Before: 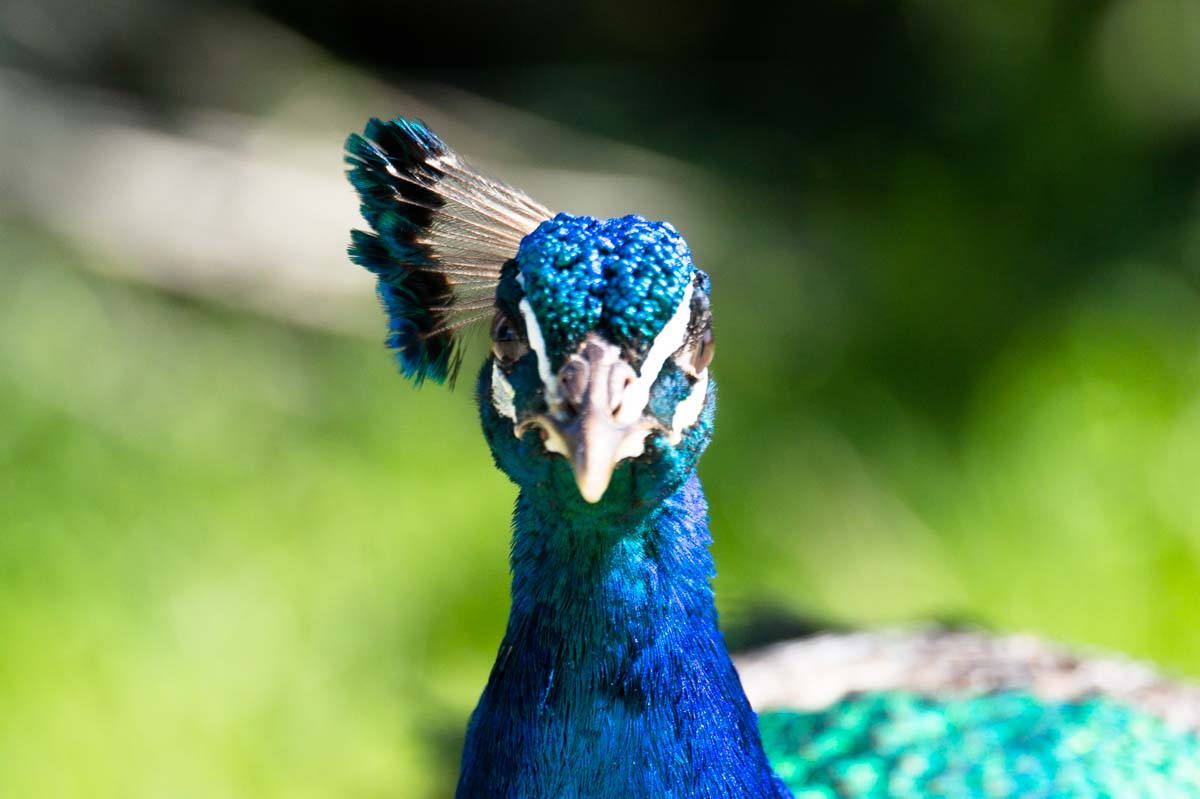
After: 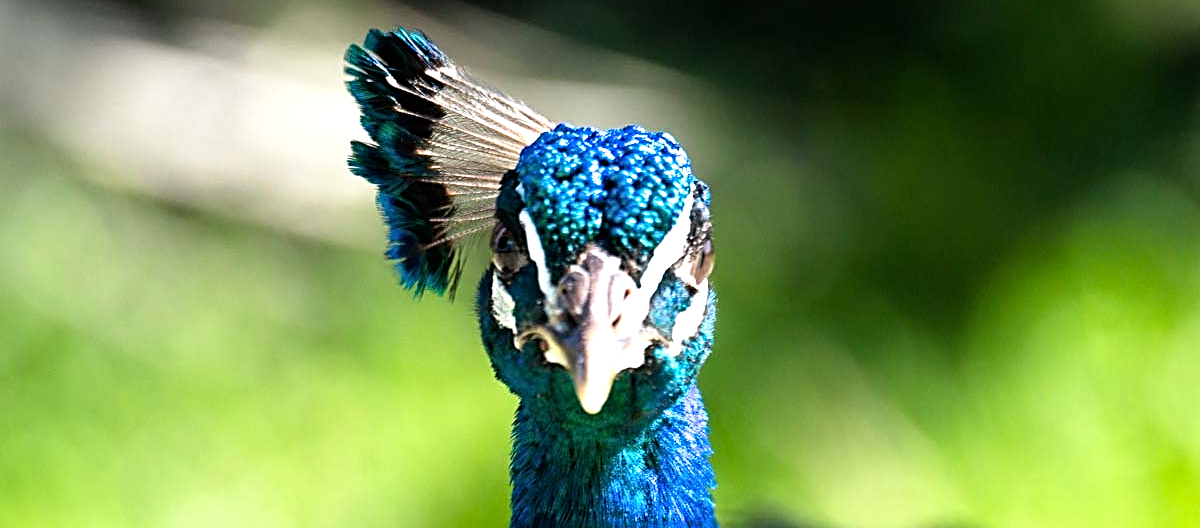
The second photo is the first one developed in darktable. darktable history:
crop: top 11.143%, bottom 22.682%
sharpen: radius 2.596, amount 0.682
tone equalizer: -8 EV -0.395 EV, -7 EV -0.417 EV, -6 EV -0.356 EV, -5 EV -0.228 EV, -3 EV 0.189 EV, -2 EV 0.325 EV, -1 EV 0.413 EV, +0 EV 0.393 EV, smoothing 1
